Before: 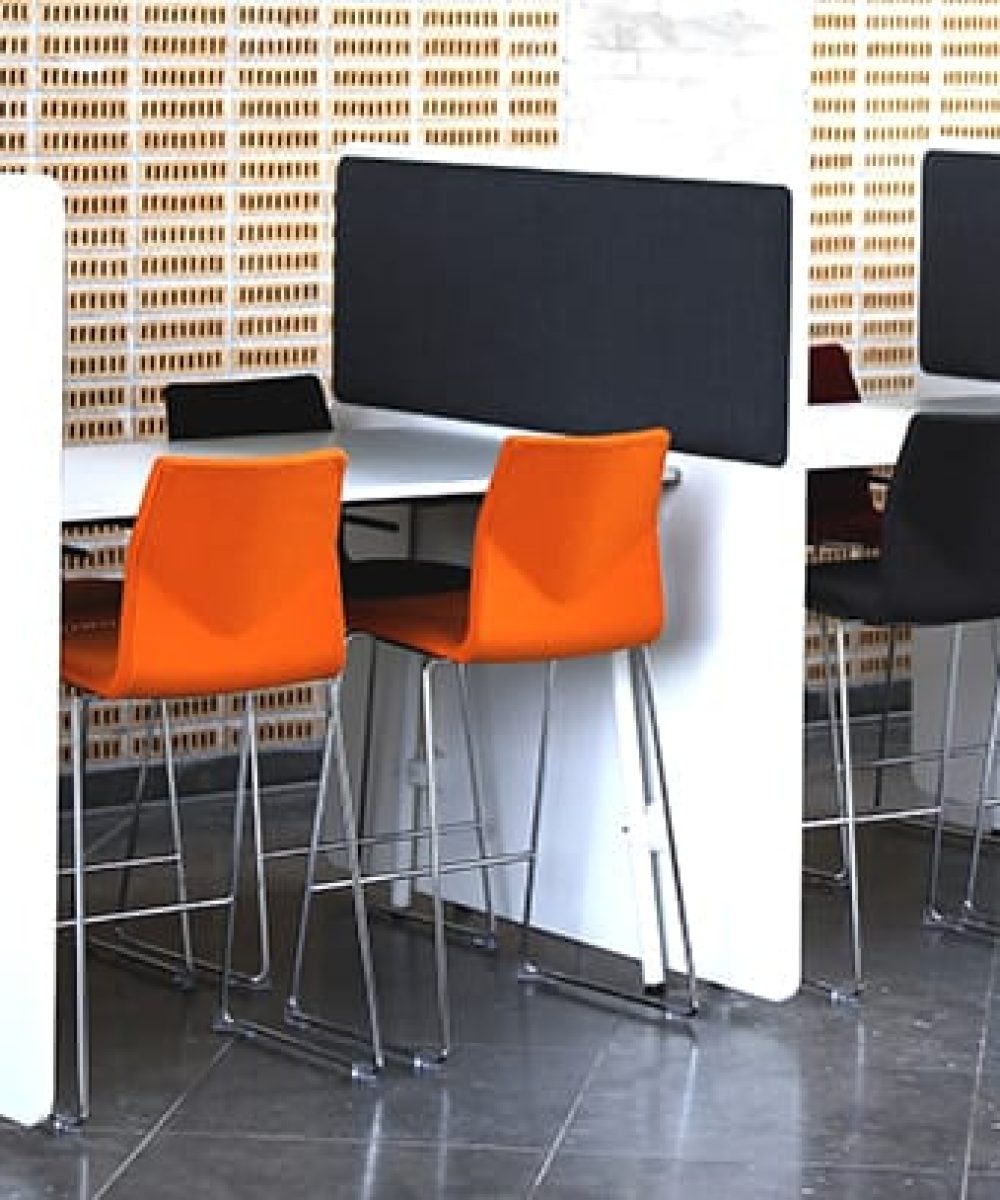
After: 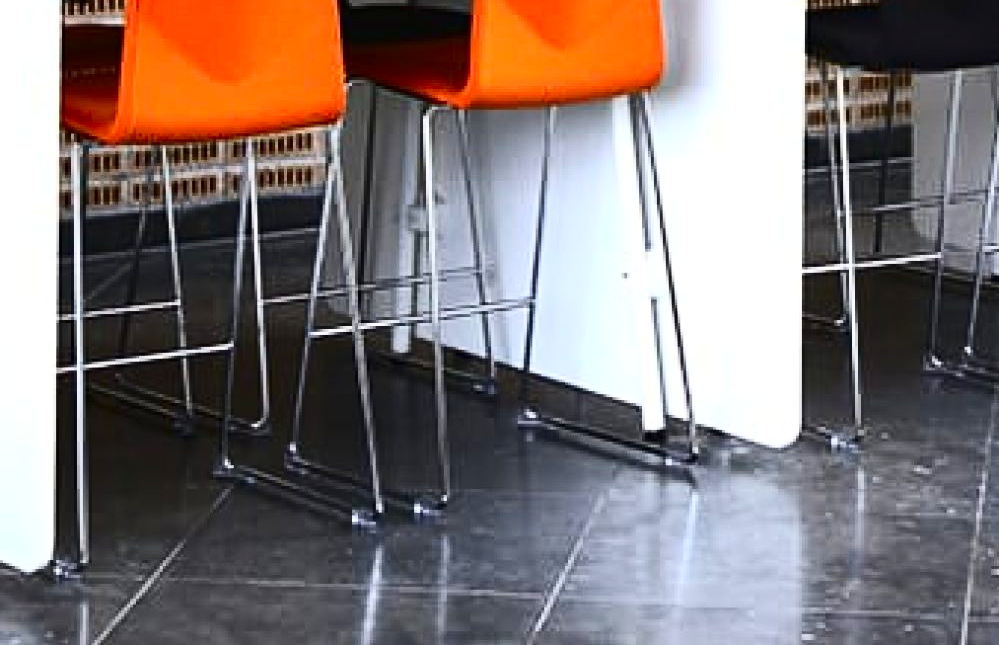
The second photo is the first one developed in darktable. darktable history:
crop and rotate: top 46.237%
contrast brightness saturation: contrast 0.4, brightness 0.05, saturation 0.25
